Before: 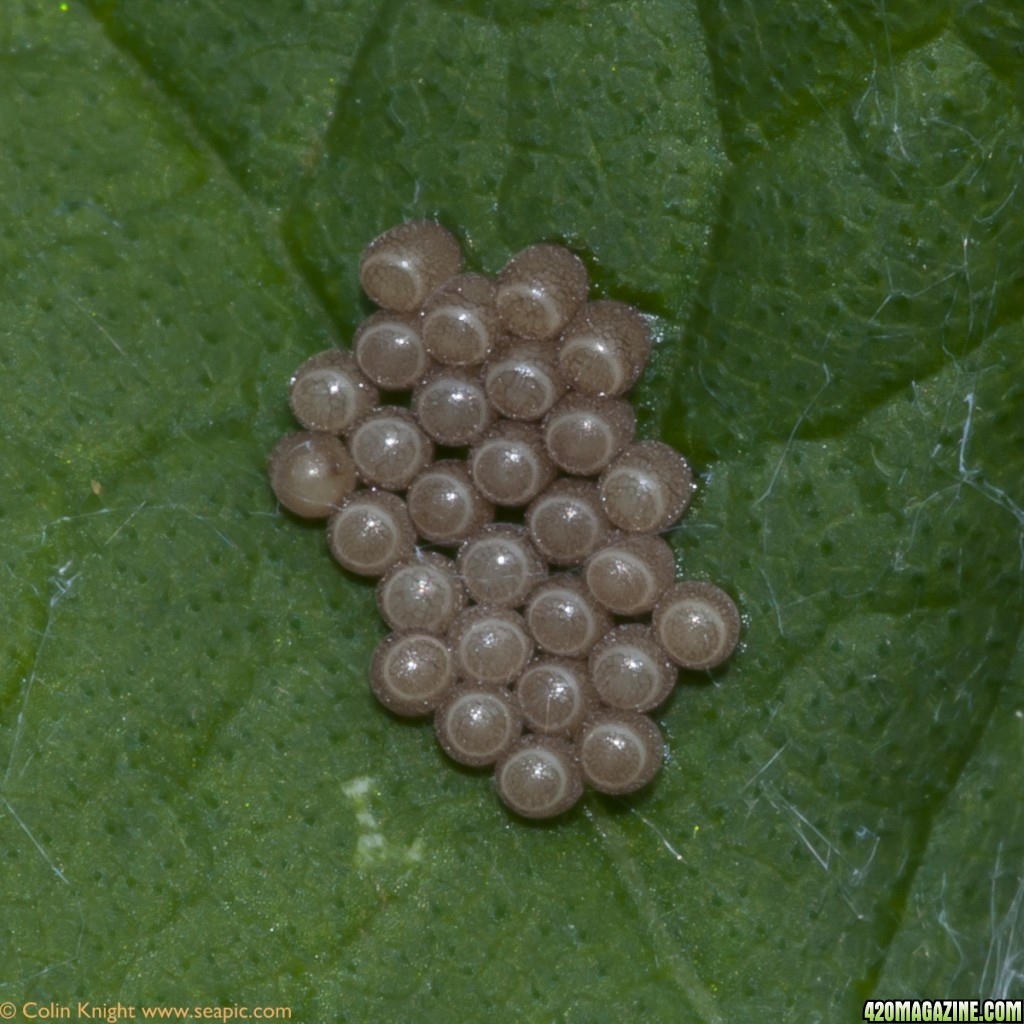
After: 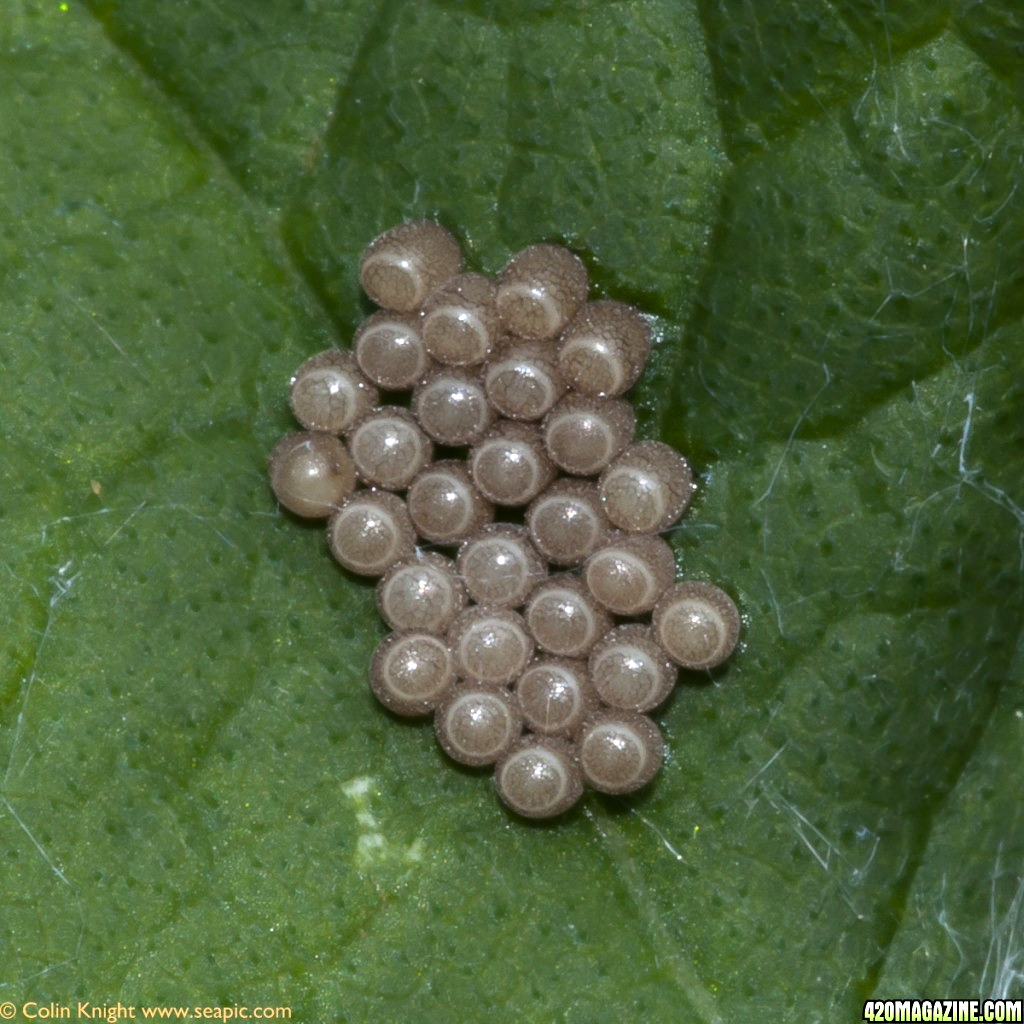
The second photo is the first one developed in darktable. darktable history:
tone equalizer: -8 EV -1.1 EV, -7 EV -1.05 EV, -6 EV -0.828 EV, -5 EV -0.57 EV, -3 EV 0.577 EV, -2 EV 0.869 EV, -1 EV 1 EV, +0 EV 1.06 EV, mask exposure compensation -0.508 EV
